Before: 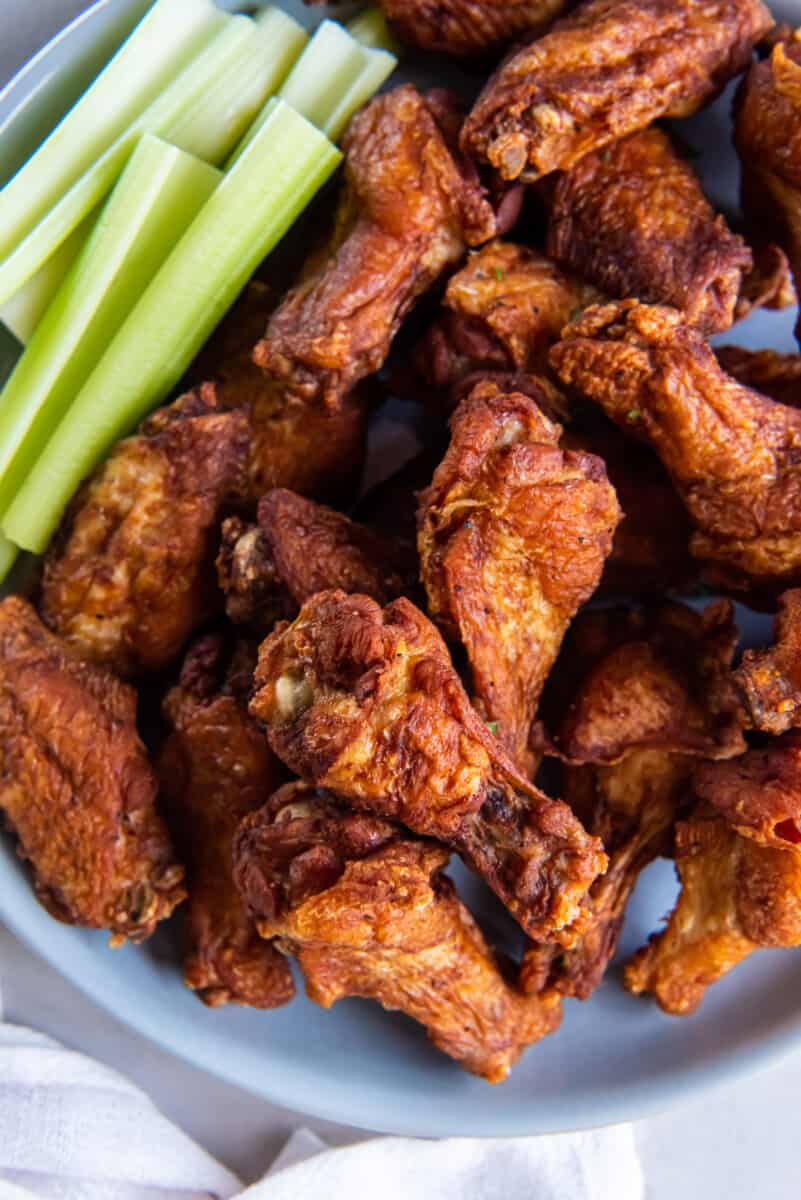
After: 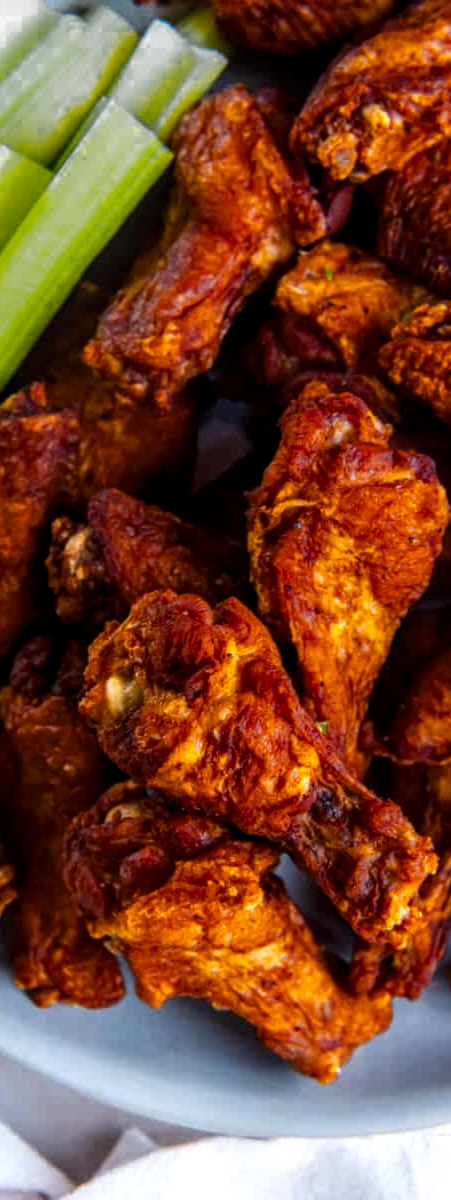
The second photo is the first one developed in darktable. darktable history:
color zones: curves: ch0 [(0.035, 0.242) (0.25, 0.5) (0.384, 0.214) (0.488, 0.255) (0.75, 0.5)]; ch1 [(0.063, 0.379) (0.25, 0.5) (0.354, 0.201) (0.489, 0.085) (0.729, 0.271)]; ch2 [(0.25, 0.5) (0.38, 0.517) (0.442, 0.51) (0.735, 0.456)]
contrast brightness saturation: contrast 0.105, brightness 0.018, saturation 0.025
crop: left 21.254%, right 22.334%
local contrast: detail 130%
color balance rgb: linear chroma grading › shadows -7.53%, linear chroma grading › global chroma 9.987%, perceptual saturation grading › global saturation 29.662%, global vibrance 30.726%
